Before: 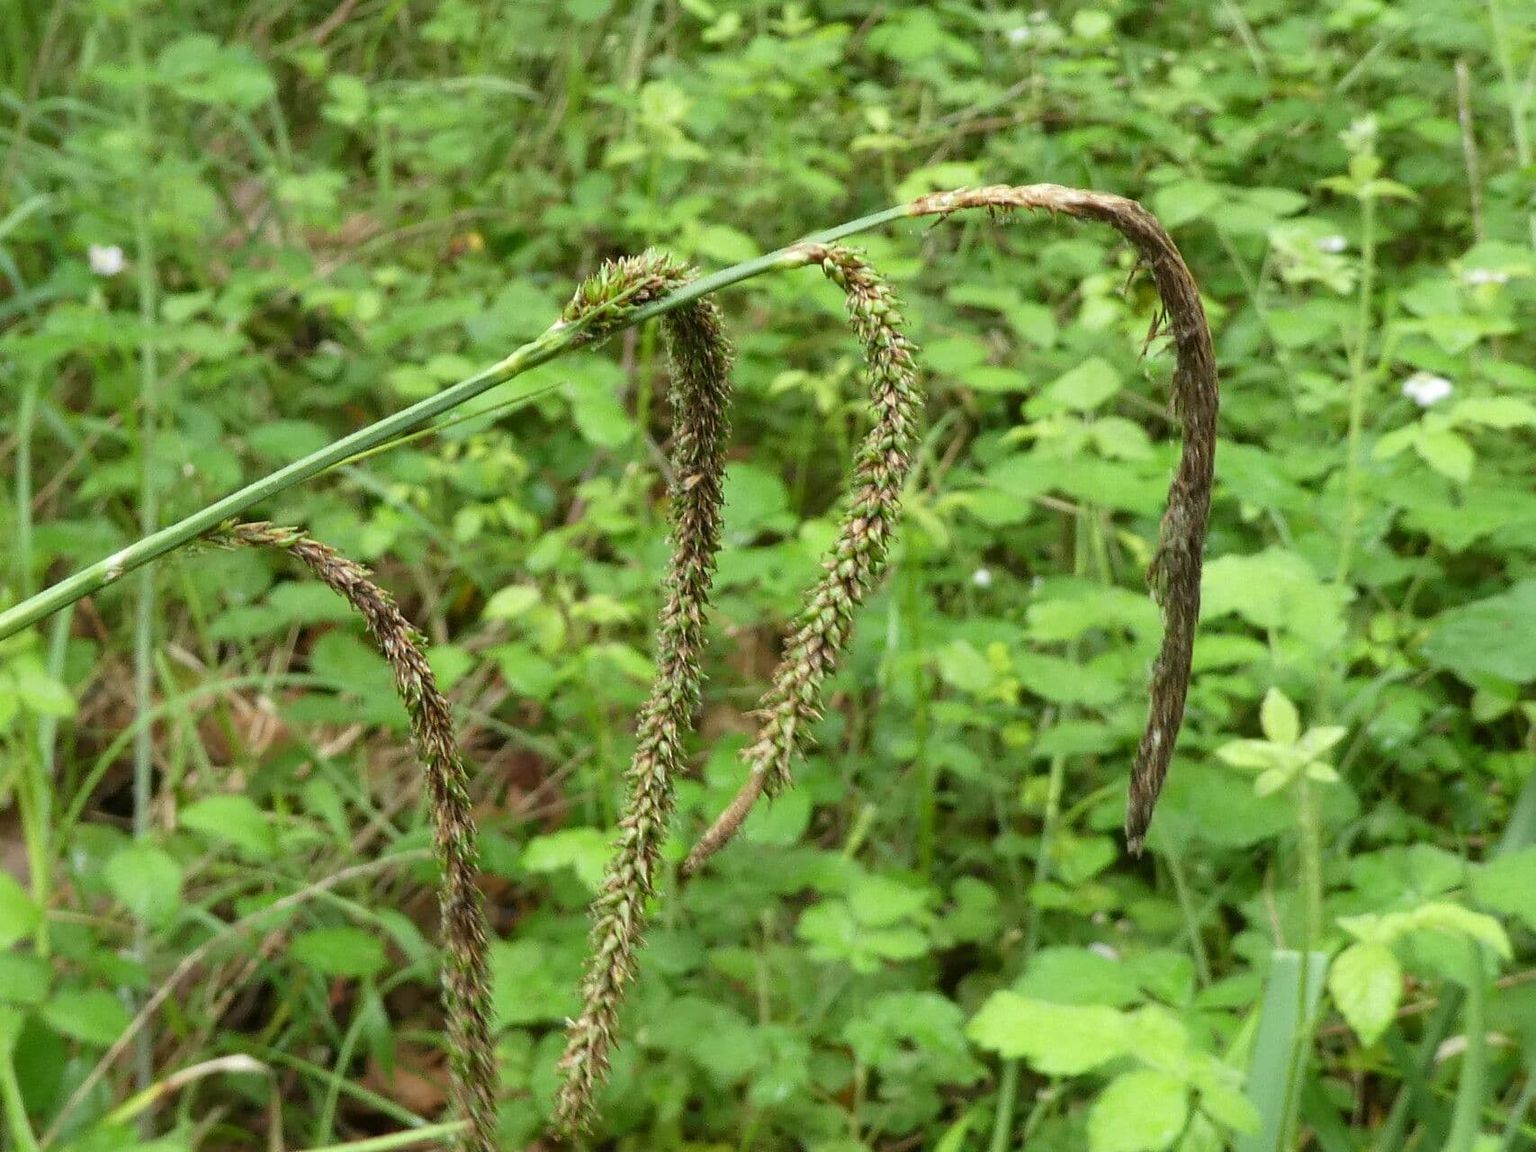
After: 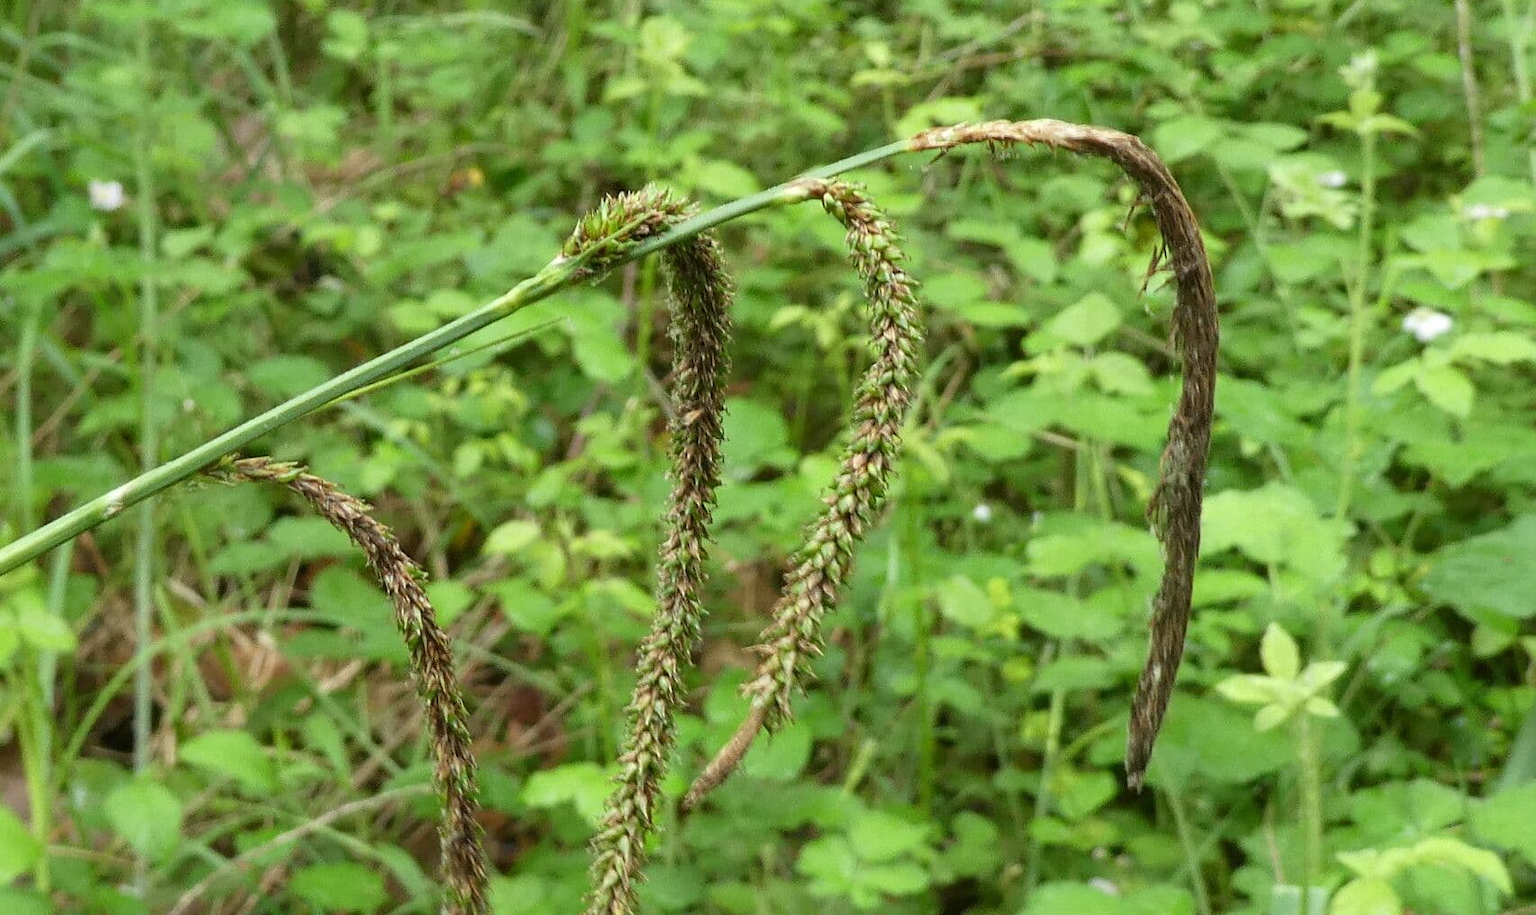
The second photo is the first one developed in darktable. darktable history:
crop and rotate: top 5.653%, bottom 14.821%
